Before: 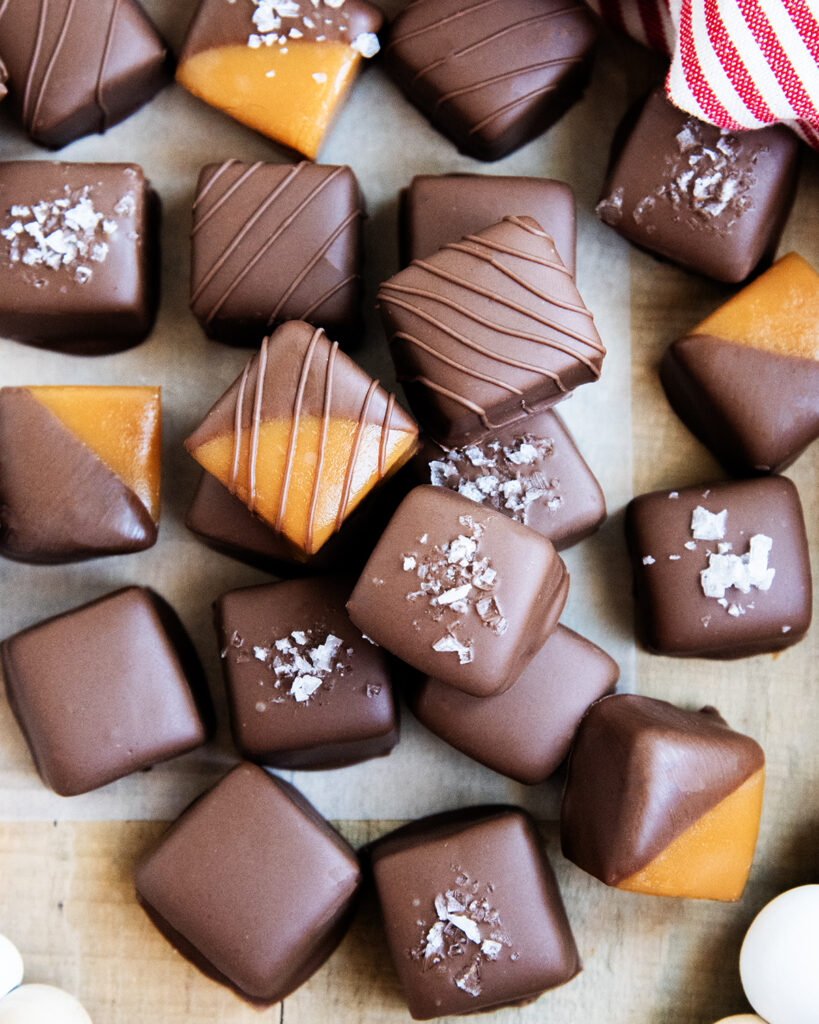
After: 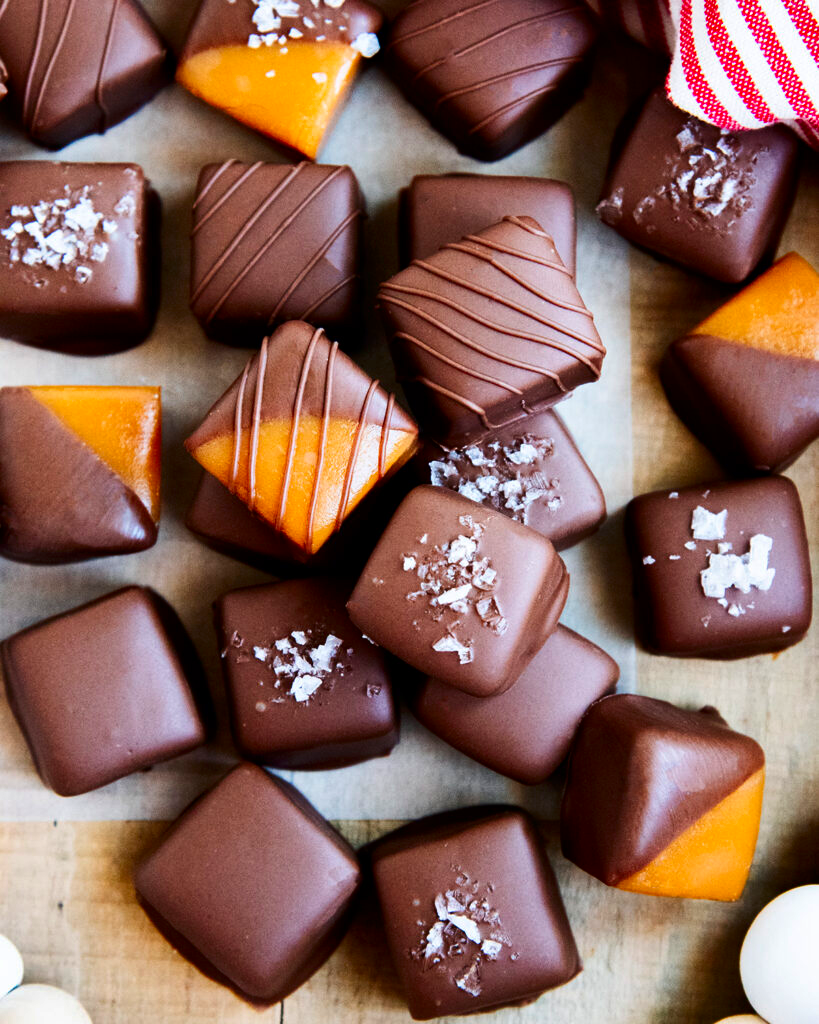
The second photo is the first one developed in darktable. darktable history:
shadows and highlights: soften with gaussian
tone equalizer: on, module defaults
contrast brightness saturation: contrast 0.116, brightness -0.116, saturation 0.198
